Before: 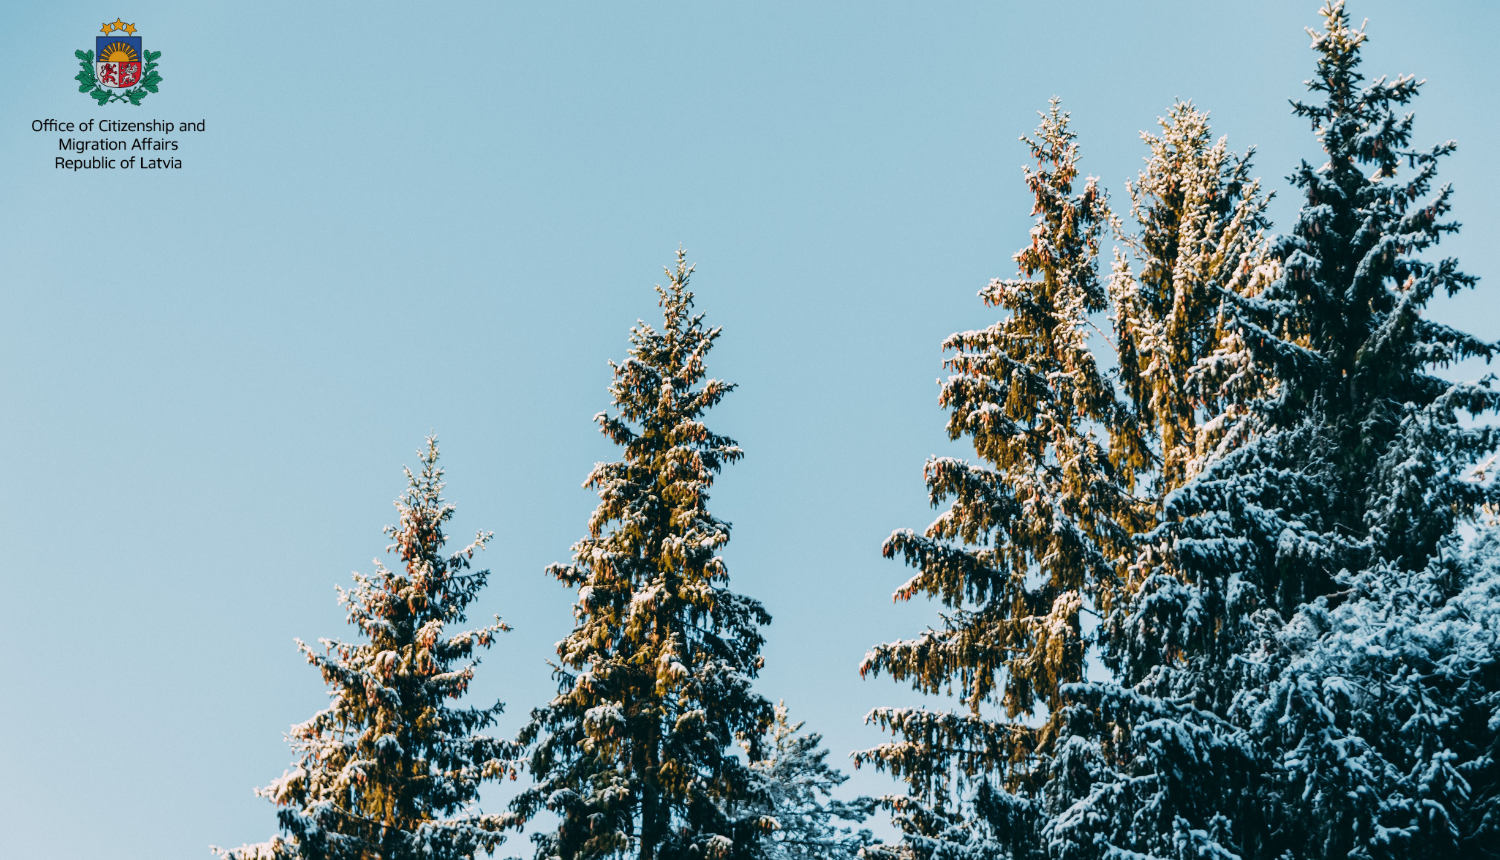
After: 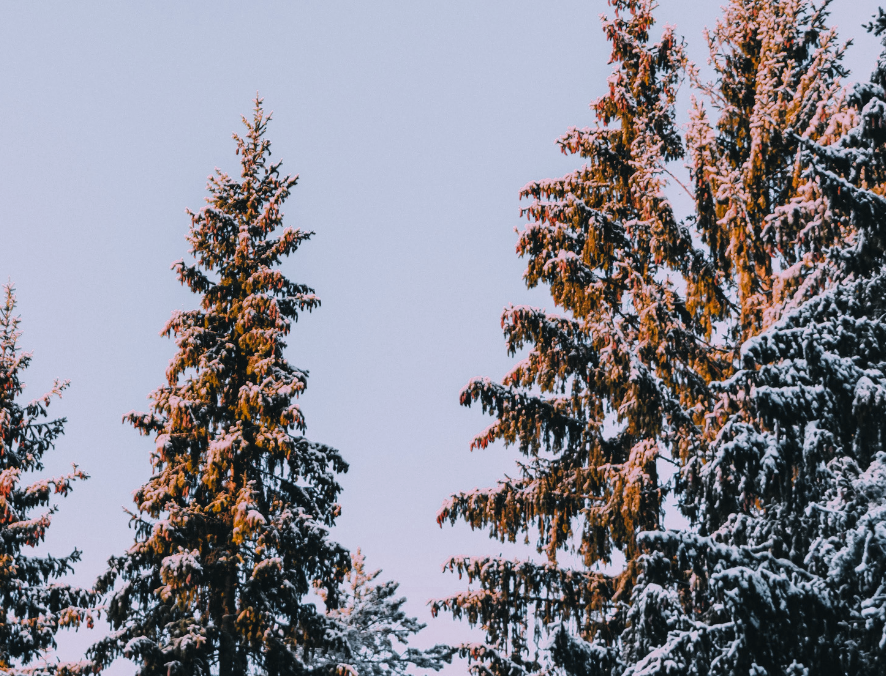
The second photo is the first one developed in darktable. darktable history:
color zones: curves: ch0 [(0.035, 0.242) (0.25, 0.5) (0.384, 0.214) (0.488, 0.255) (0.75, 0.5)]; ch1 [(0.063, 0.379) (0.25, 0.5) (0.354, 0.201) (0.489, 0.085) (0.729, 0.271)]; ch2 [(0.25, 0.5) (0.38, 0.517) (0.442, 0.51) (0.735, 0.456)]
crop and rotate: left 28.256%, top 17.734%, right 12.656%, bottom 3.573%
white balance: red 1.188, blue 1.11
